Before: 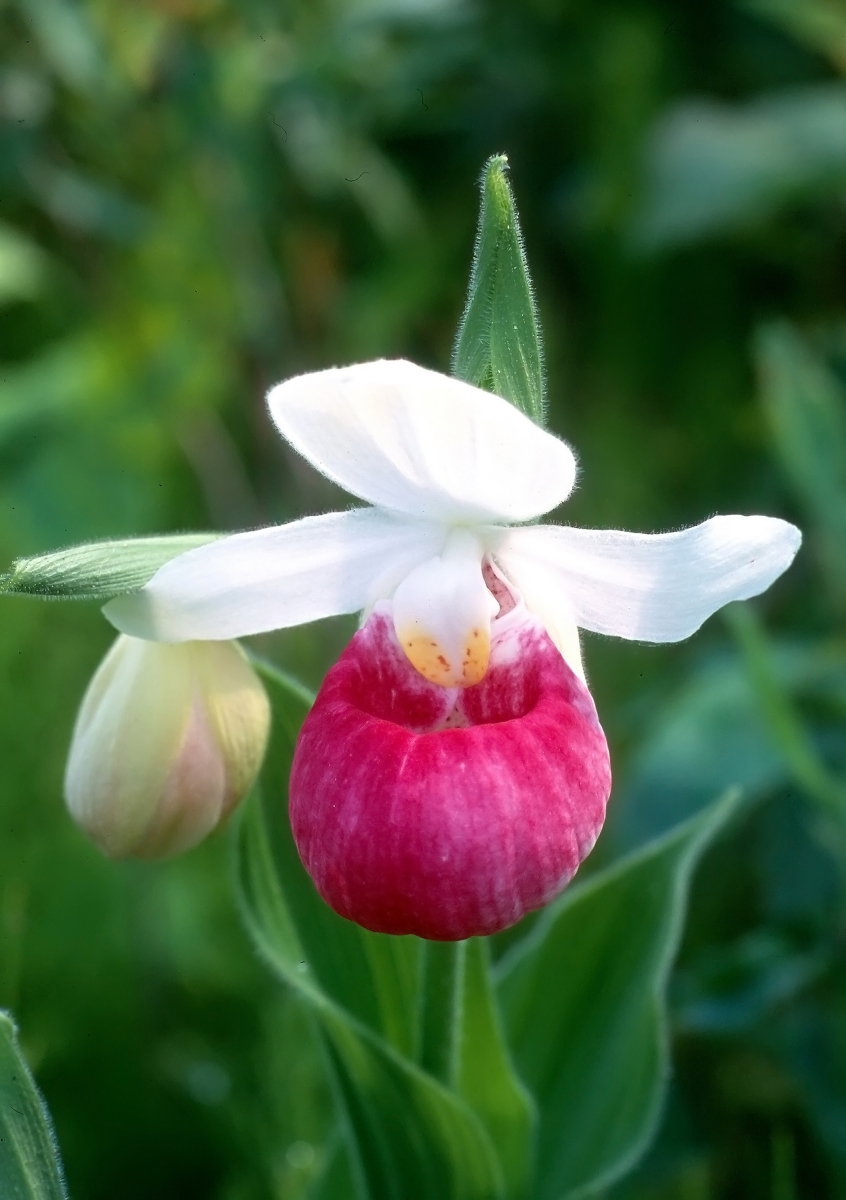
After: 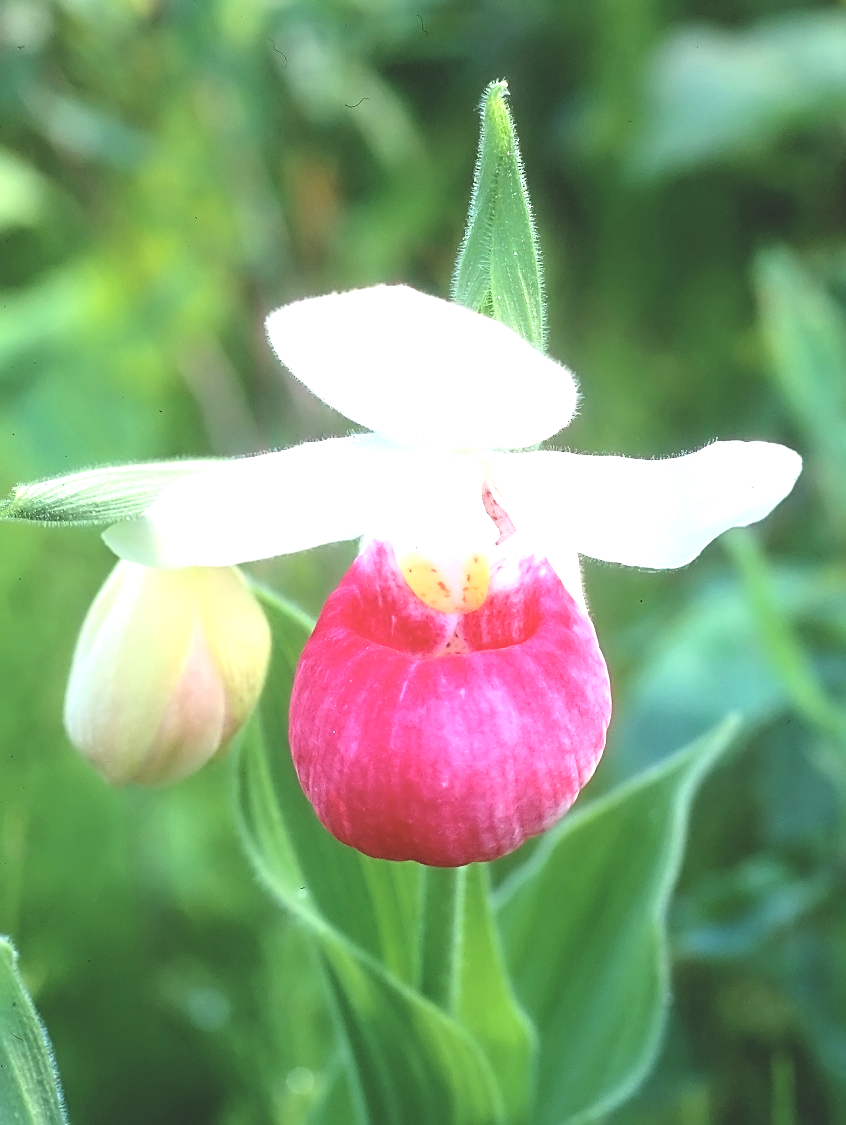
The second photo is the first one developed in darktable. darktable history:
contrast brightness saturation: contrast 0.14, brightness 0.218
exposure: black level correction -0.006, exposure 1 EV, compensate highlight preservation false
sharpen: on, module defaults
crop and rotate: top 6.233%
